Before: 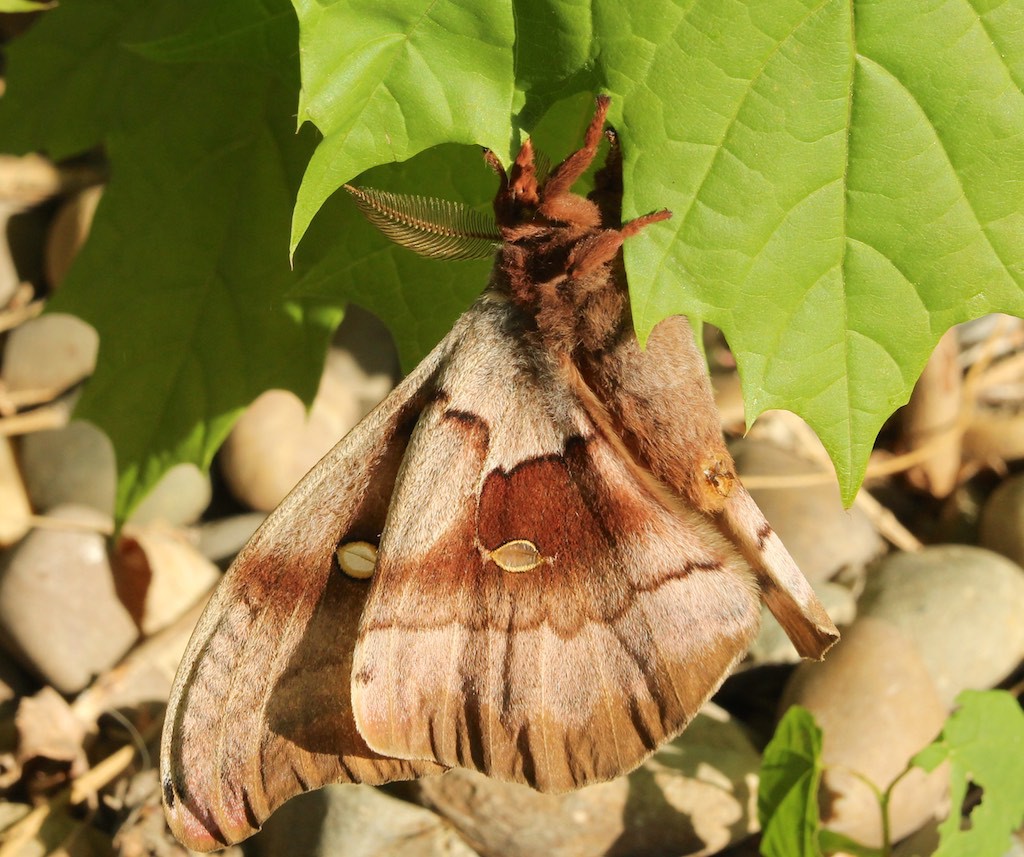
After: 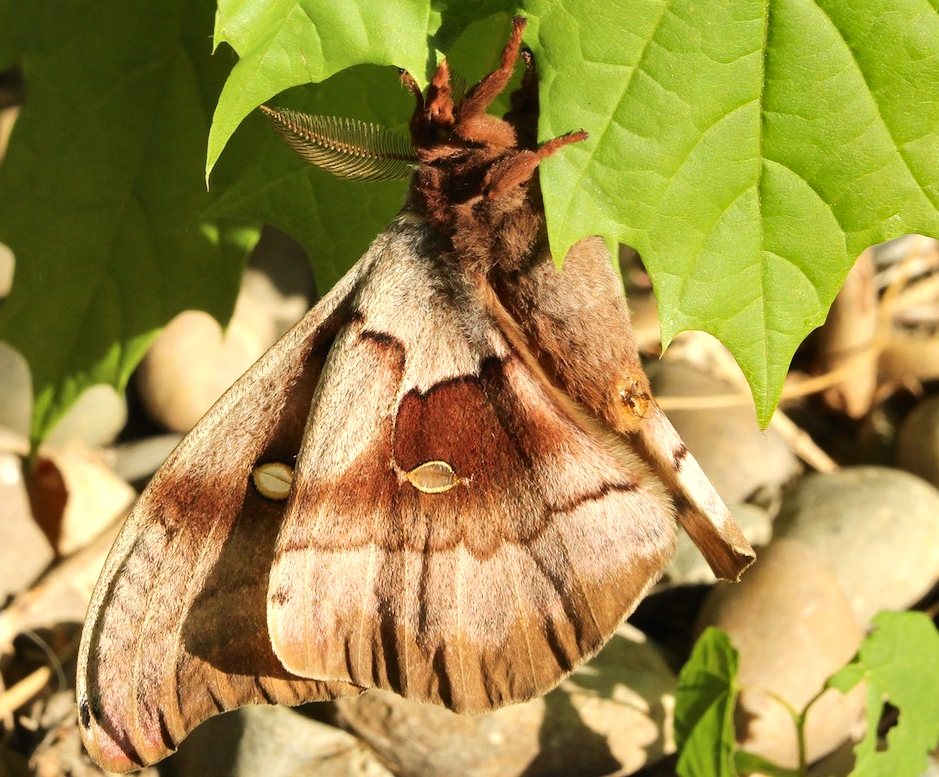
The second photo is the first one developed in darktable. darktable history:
tone equalizer: -8 EV -0.417 EV, -7 EV -0.389 EV, -6 EV -0.333 EV, -5 EV -0.222 EV, -3 EV 0.222 EV, -2 EV 0.333 EV, -1 EV 0.389 EV, +0 EV 0.417 EV, edges refinement/feathering 500, mask exposure compensation -1.57 EV, preserve details no
shadows and highlights: shadows 32.83, highlights -47.7, soften with gaussian
crop and rotate: left 8.262%, top 9.226%
